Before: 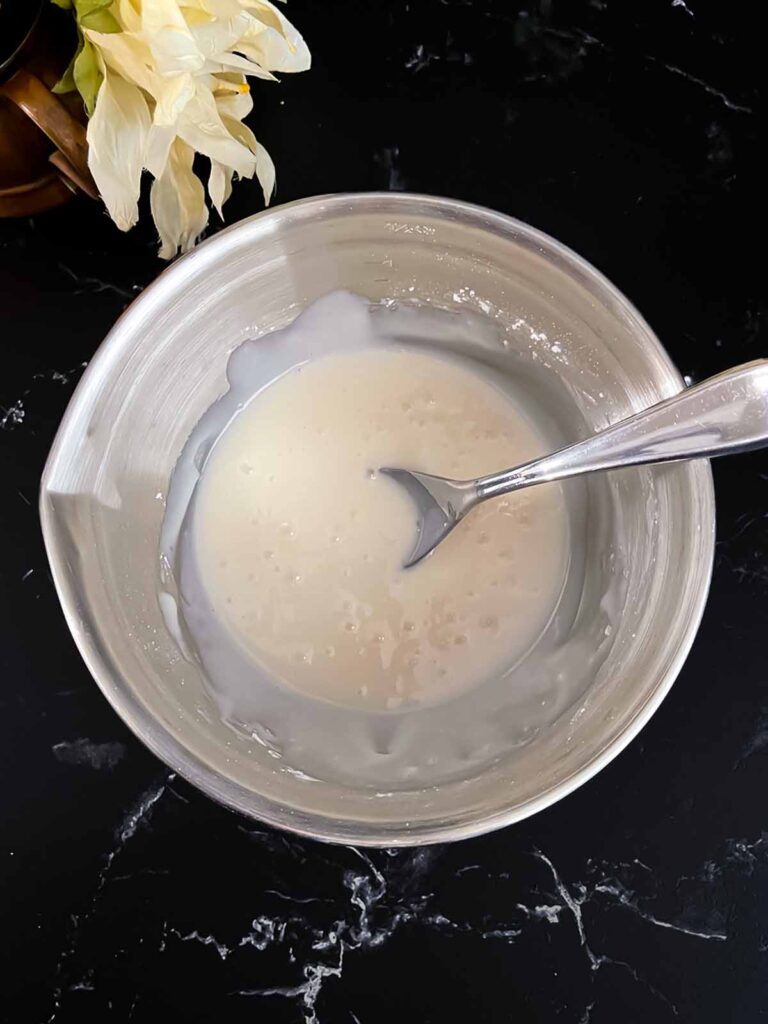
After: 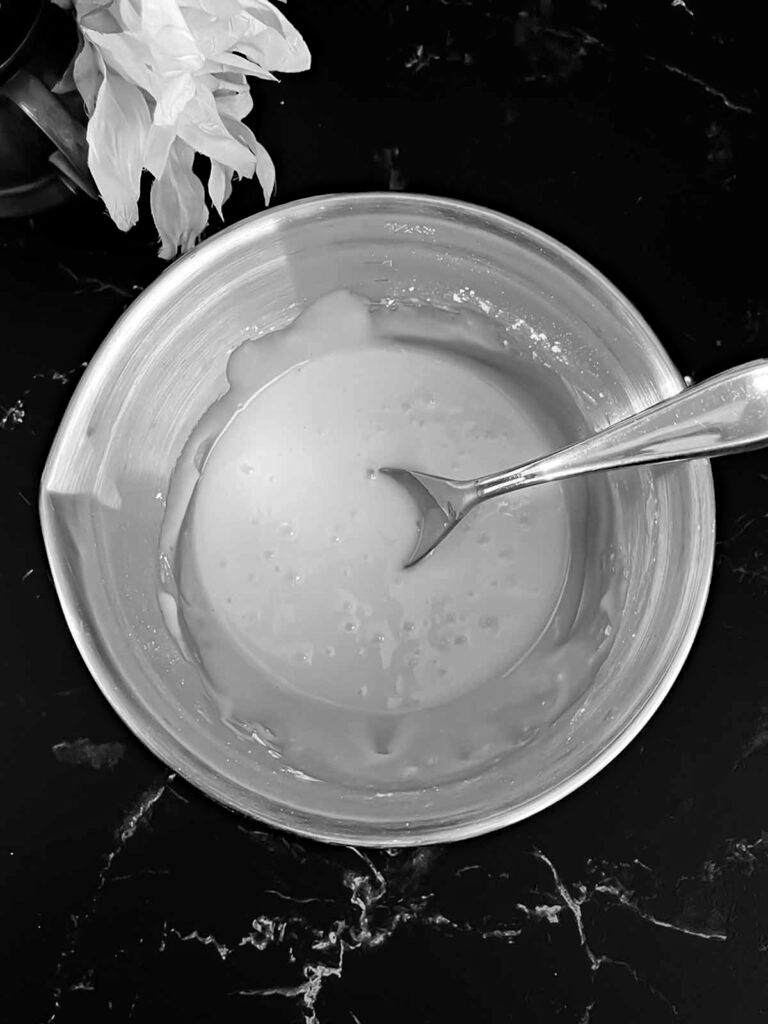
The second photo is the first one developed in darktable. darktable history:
haze removal: compatibility mode true, adaptive false
monochrome: on, module defaults
